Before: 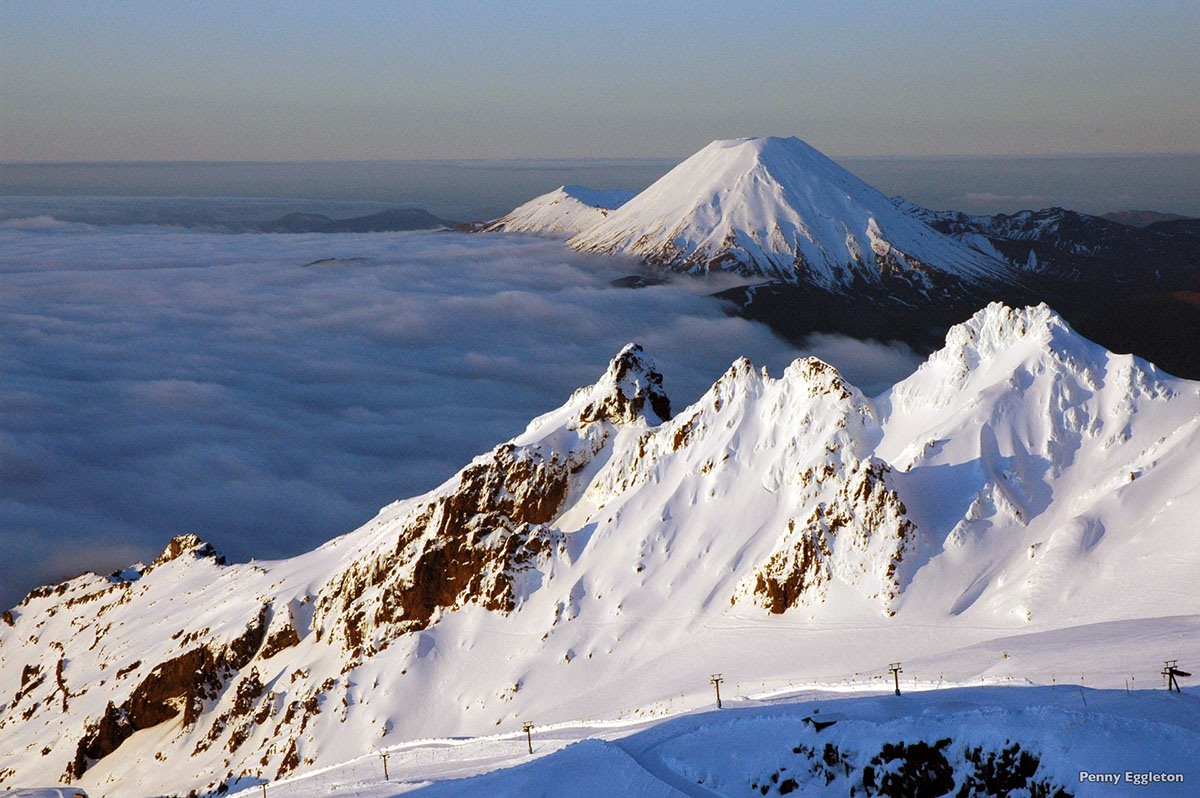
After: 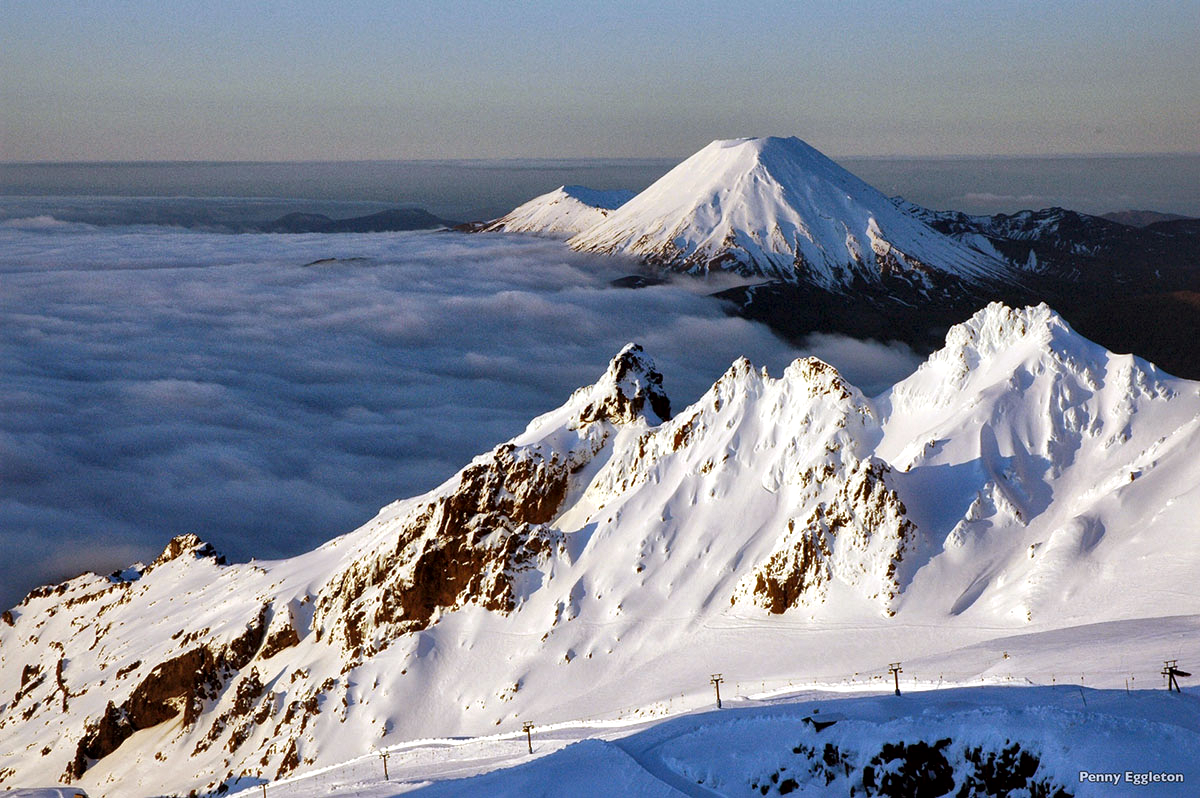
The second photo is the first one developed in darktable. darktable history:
local contrast: mode bilateral grid, contrast 20, coarseness 50, detail 171%, midtone range 0.2
exposure: compensate highlight preservation false
